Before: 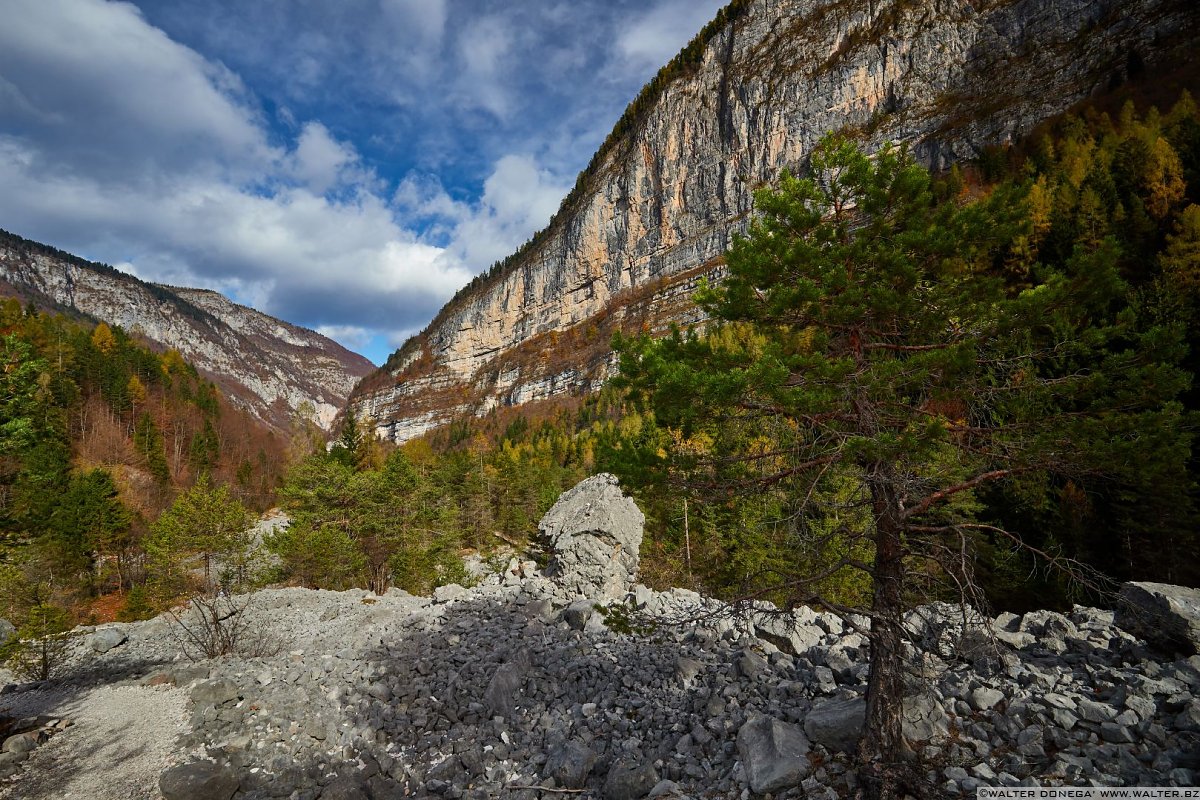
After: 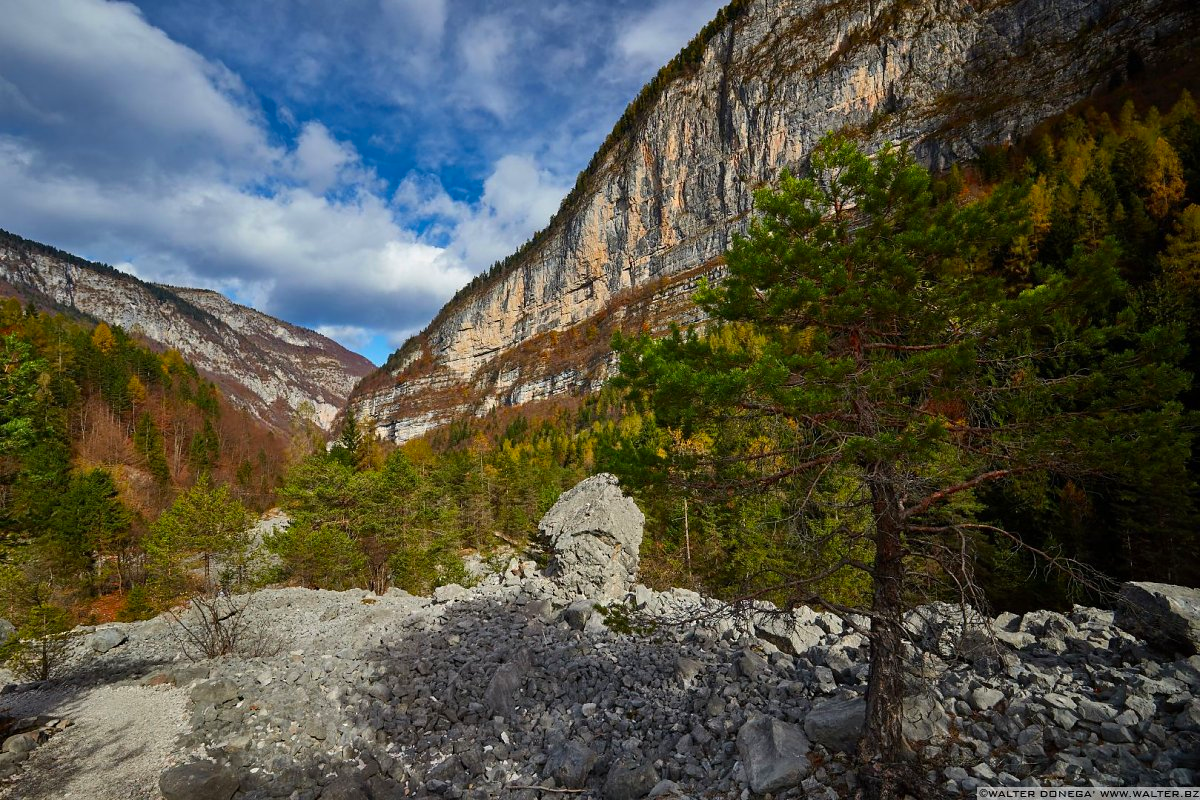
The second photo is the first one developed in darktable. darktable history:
contrast brightness saturation: saturation 0.176
